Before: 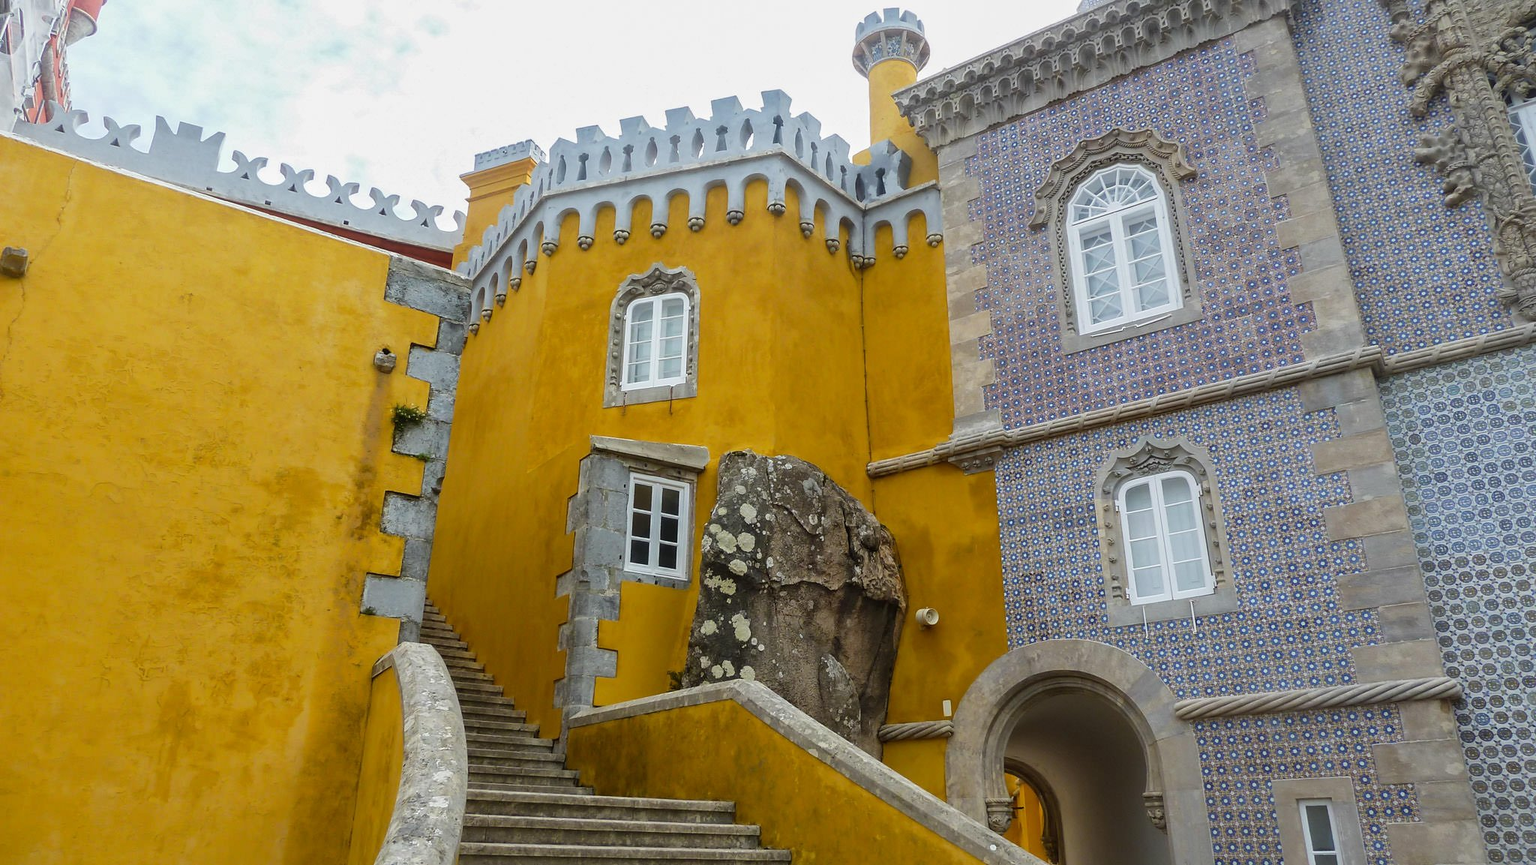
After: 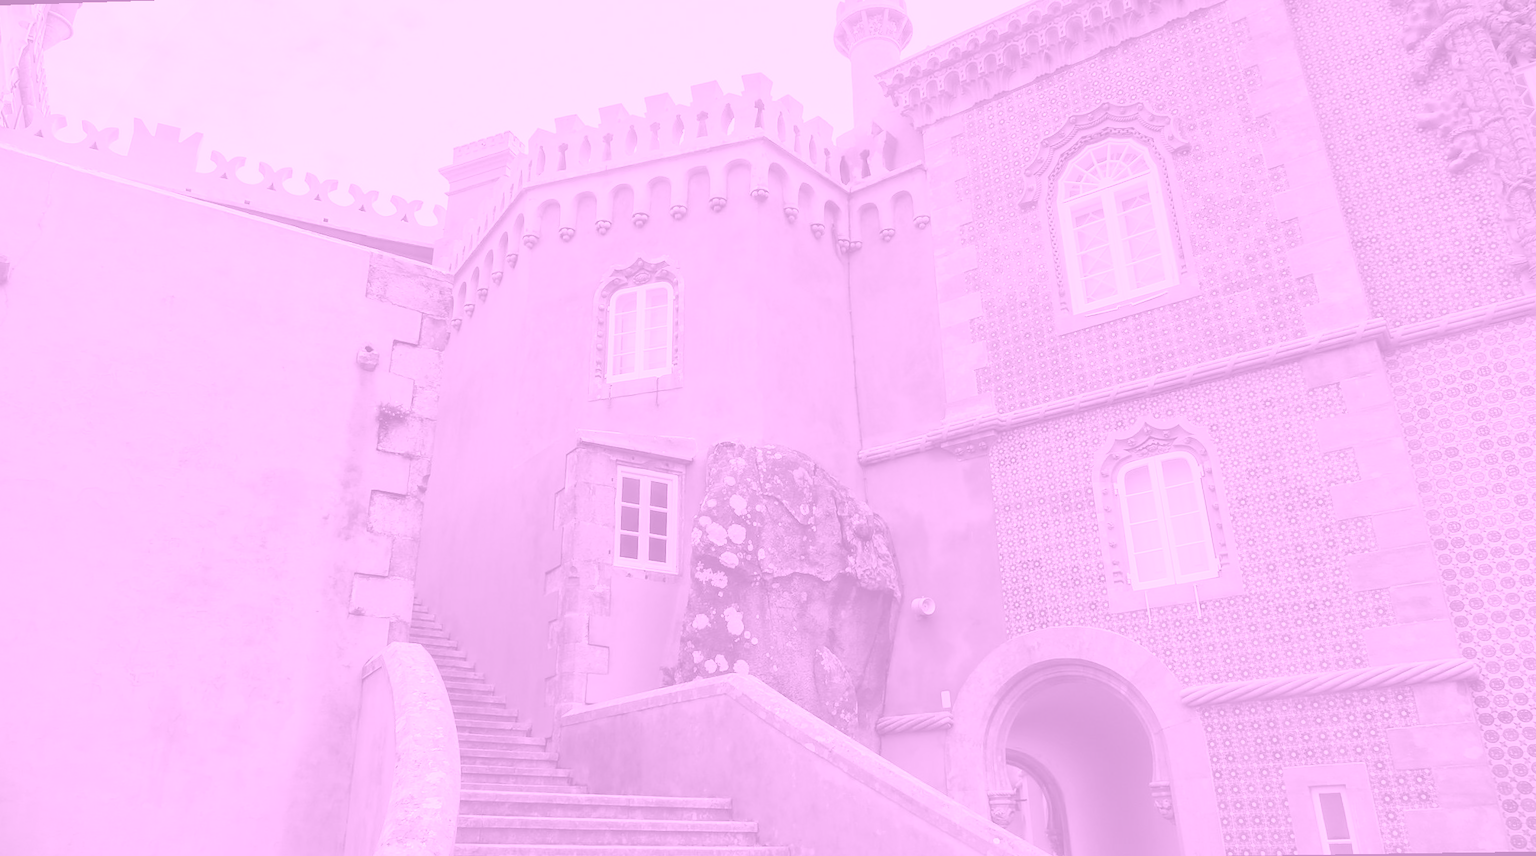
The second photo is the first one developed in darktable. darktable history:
rotate and perspective: rotation -1.32°, lens shift (horizontal) -0.031, crop left 0.015, crop right 0.985, crop top 0.047, crop bottom 0.982
contrast brightness saturation: saturation 0.5
colorize: hue 331.2°, saturation 69%, source mix 30.28%, lightness 69.02%, version 1
exposure: exposure 0.178 EV, compensate exposure bias true, compensate highlight preservation false
vignetting: fall-off start 97.28%, fall-off radius 79%, brightness -0.462, saturation -0.3, width/height ratio 1.114, dithering 8-bit output, unbound false
graduated density: density 0.38 EV, hardness 21%, rotation -6.11°, saturation 32%
